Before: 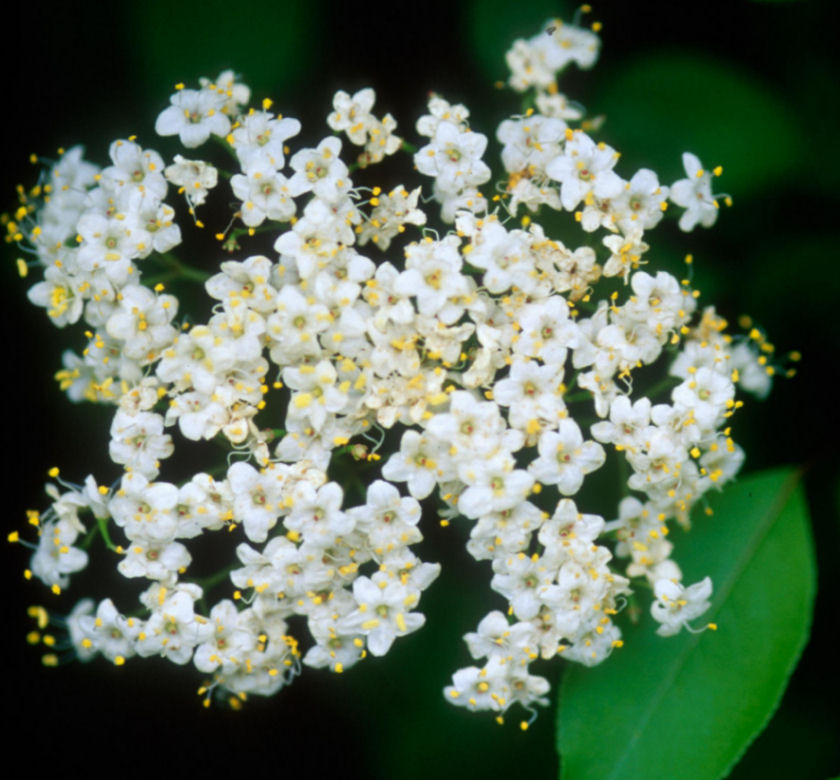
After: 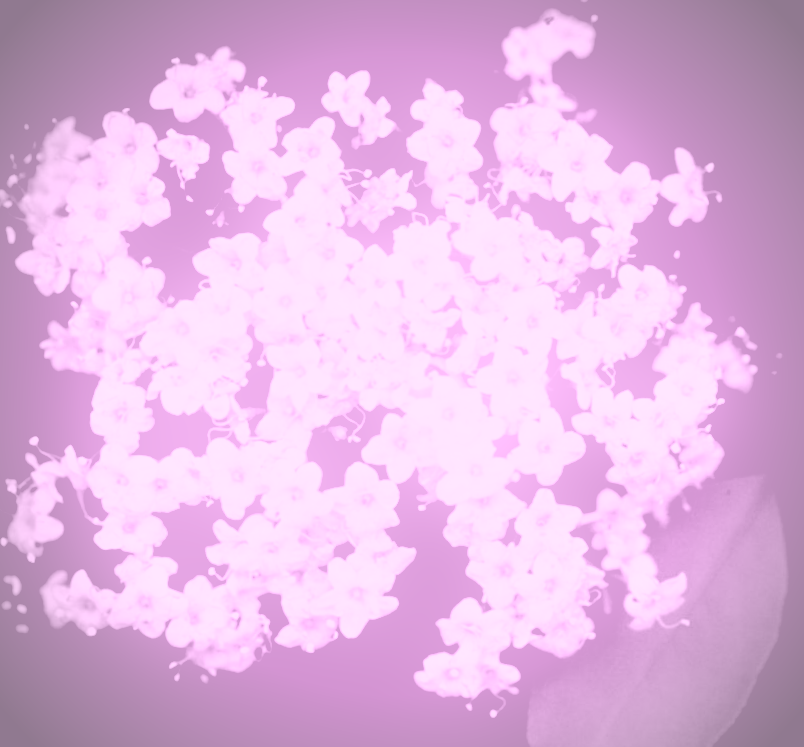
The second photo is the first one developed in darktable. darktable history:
vignetting: on, module defaults
crop and rotate: angle -2.38°
exposure: black level correction 0.056, compensate highlight preservation false
colorize: hue 331.2°, saturation 75%, source mix 30.28%, lightness 70.52%, version 1
bloom: size 9%, threshold 100%, strength 7%
filmic rgb: black relative exposure -3.63 EV, white relative exposure 2.16 EV, hardness 3.62
